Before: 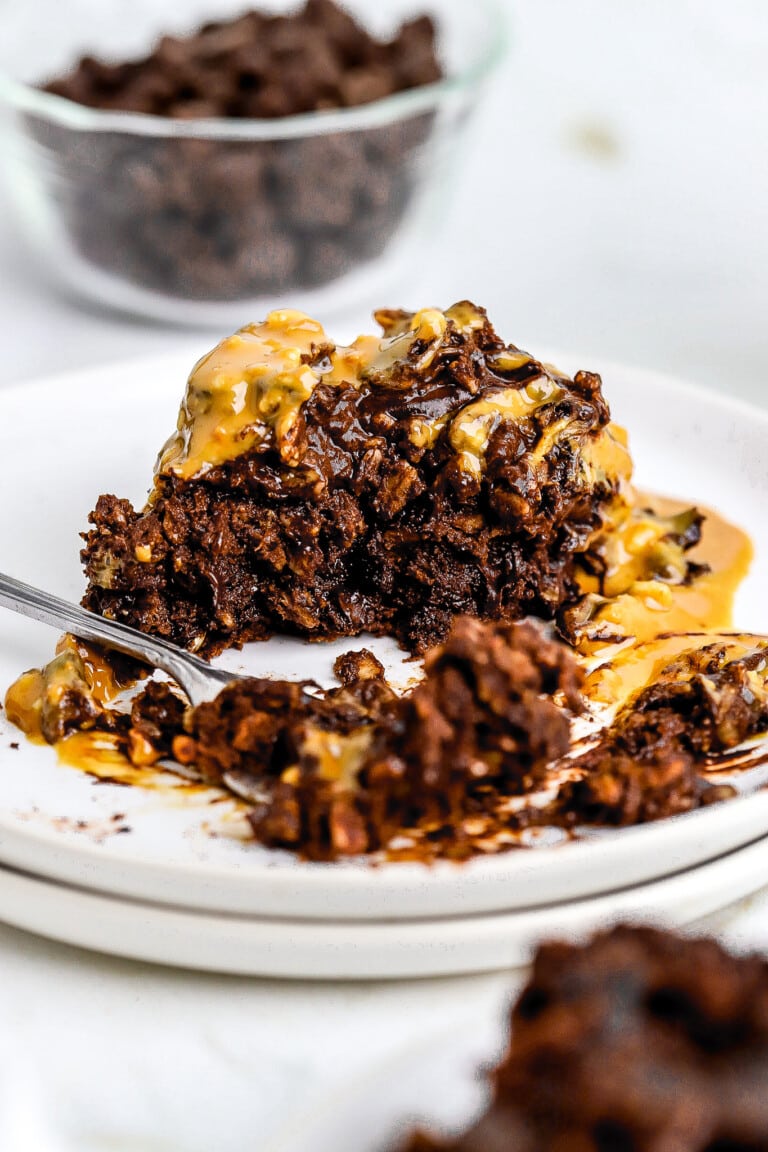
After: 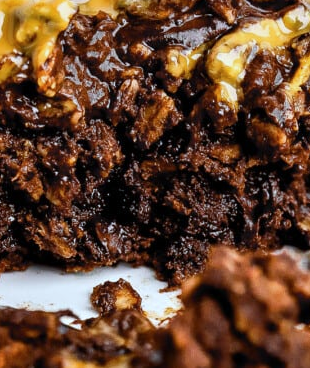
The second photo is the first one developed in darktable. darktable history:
crop: left 31.751%, top 32.172%, right 27.8%, bottom 35.83%
color calibration: illuminant Planckian (black body), adaptation linear Bradford (ICC v4), x 0.364, y 0.367, temperature 4417.56 K, saturation algorithm version 1 (2020)
